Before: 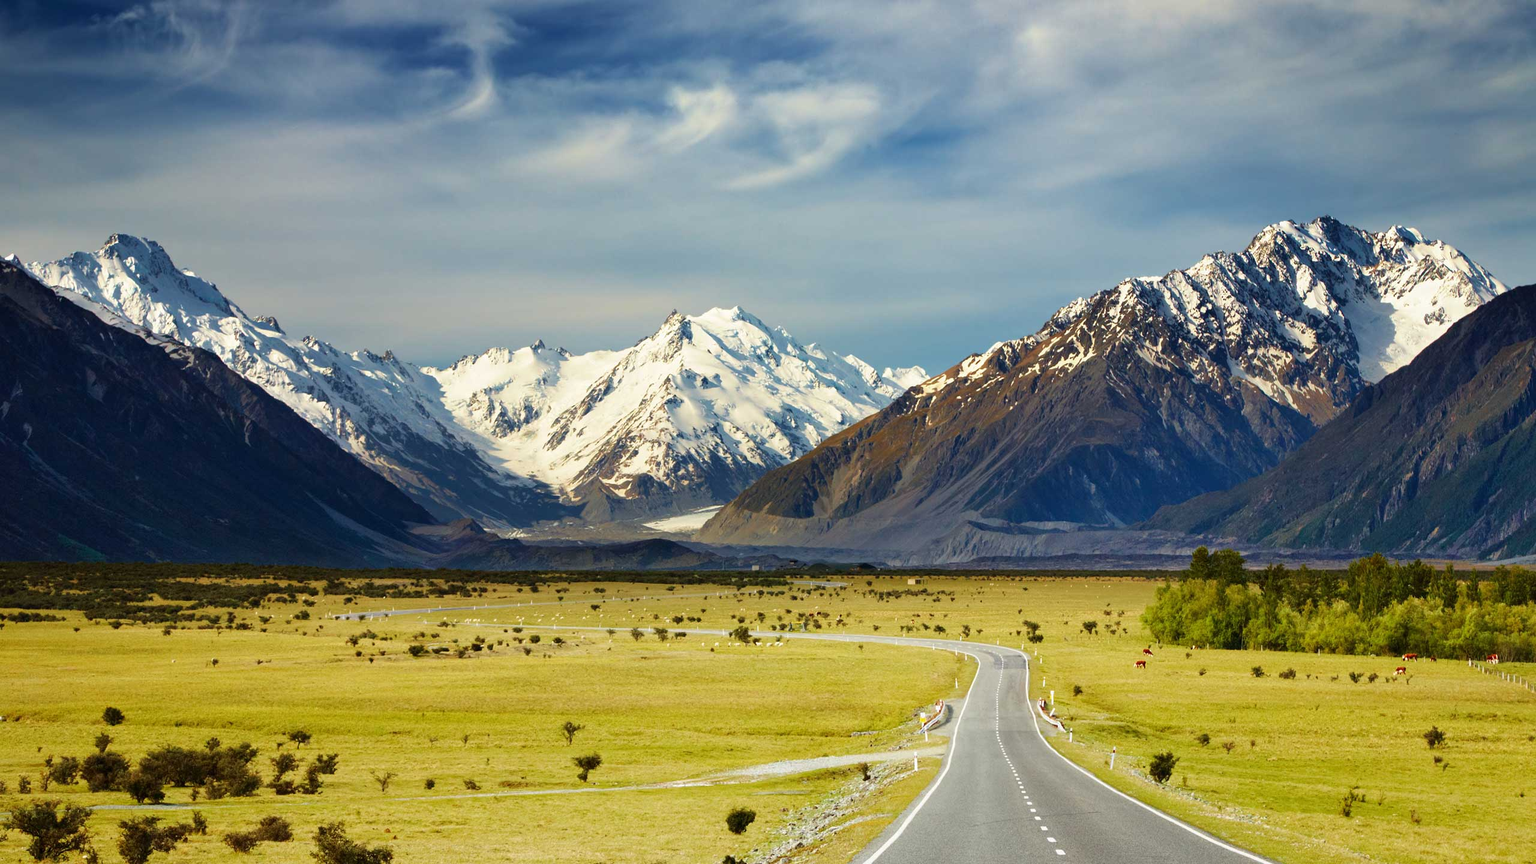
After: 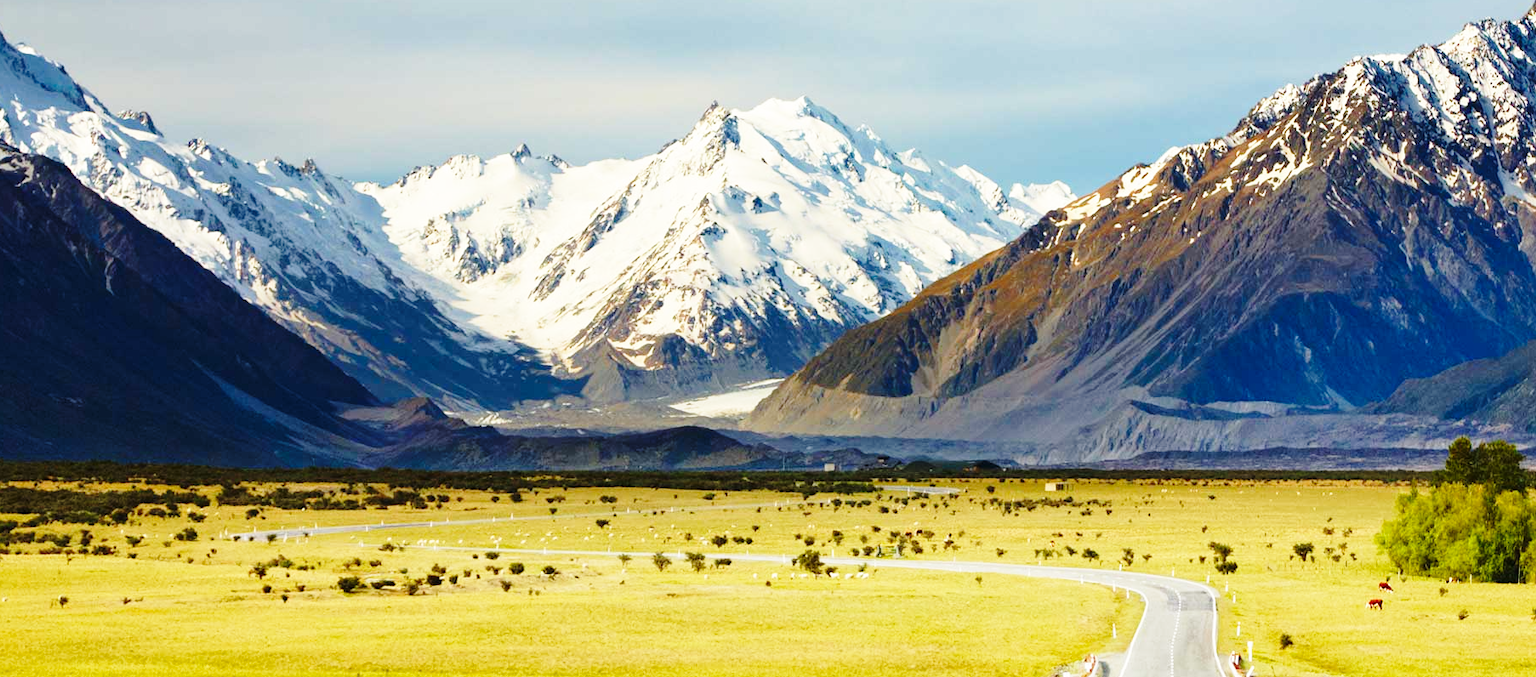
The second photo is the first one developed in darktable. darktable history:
crop: left 11.123%, top 27.61%, right 18.3%, bottom 17.034%
base curve: curves: ch0 [(0, 0) (0.028, 0.03) (0.121, 0.232) (0.46, 0.748) (0.859, 0.968) (1, 1)], preserve colors none
